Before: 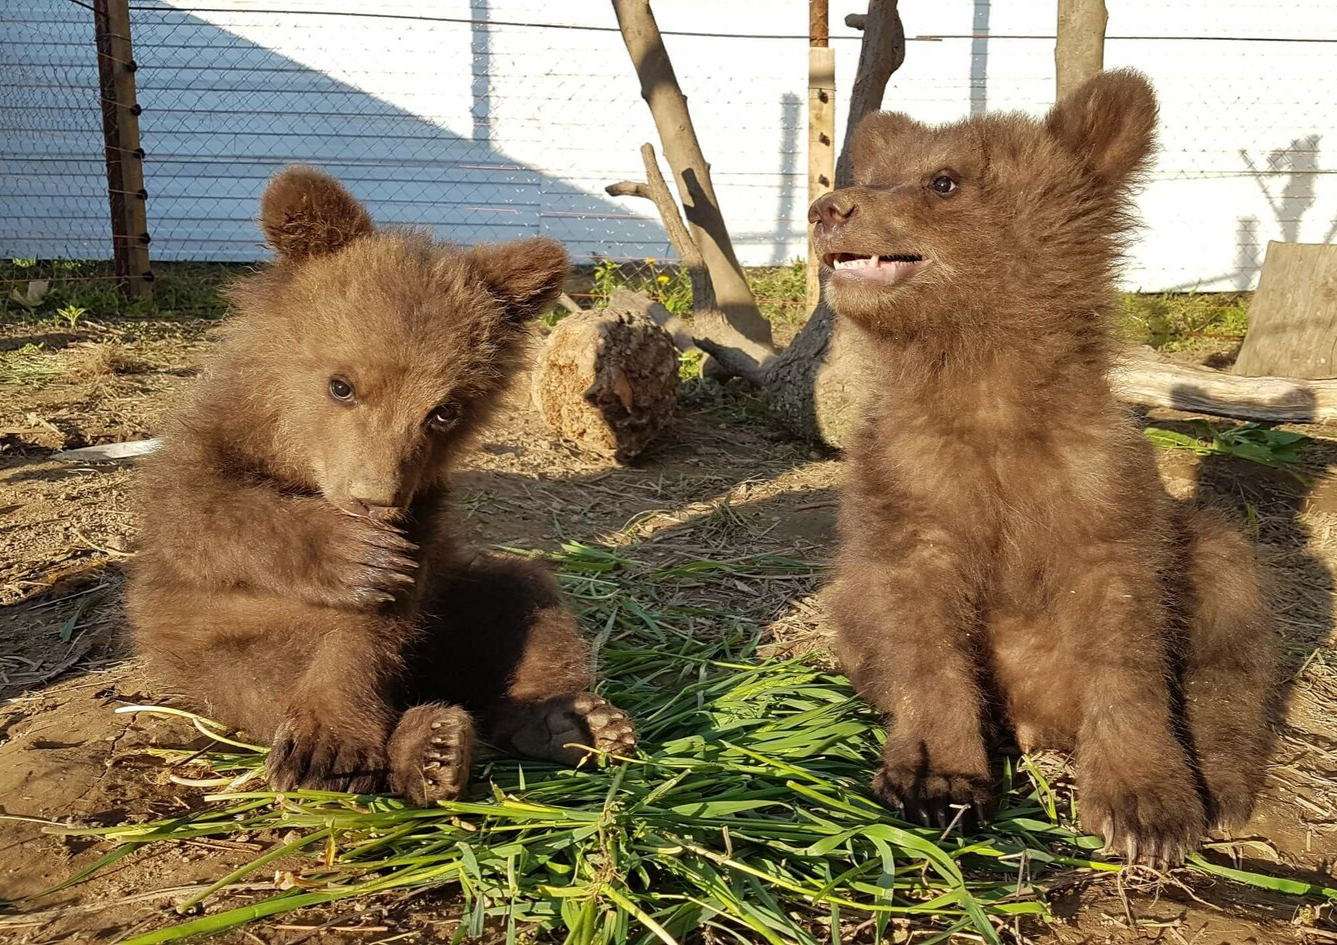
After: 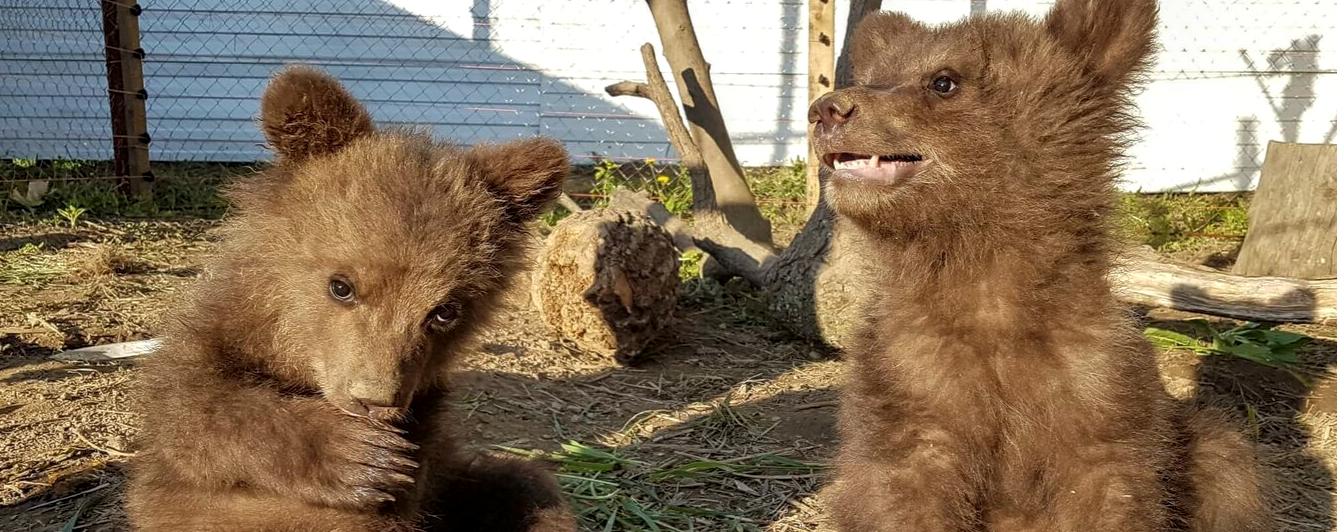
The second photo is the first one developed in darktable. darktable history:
crop and rotate: top 10.611%, bottom 33.049%
base curve: curves: ch0 [(0, 0) (0.303, 0.277) (1, 1)]
local contrast: on, module defaults
